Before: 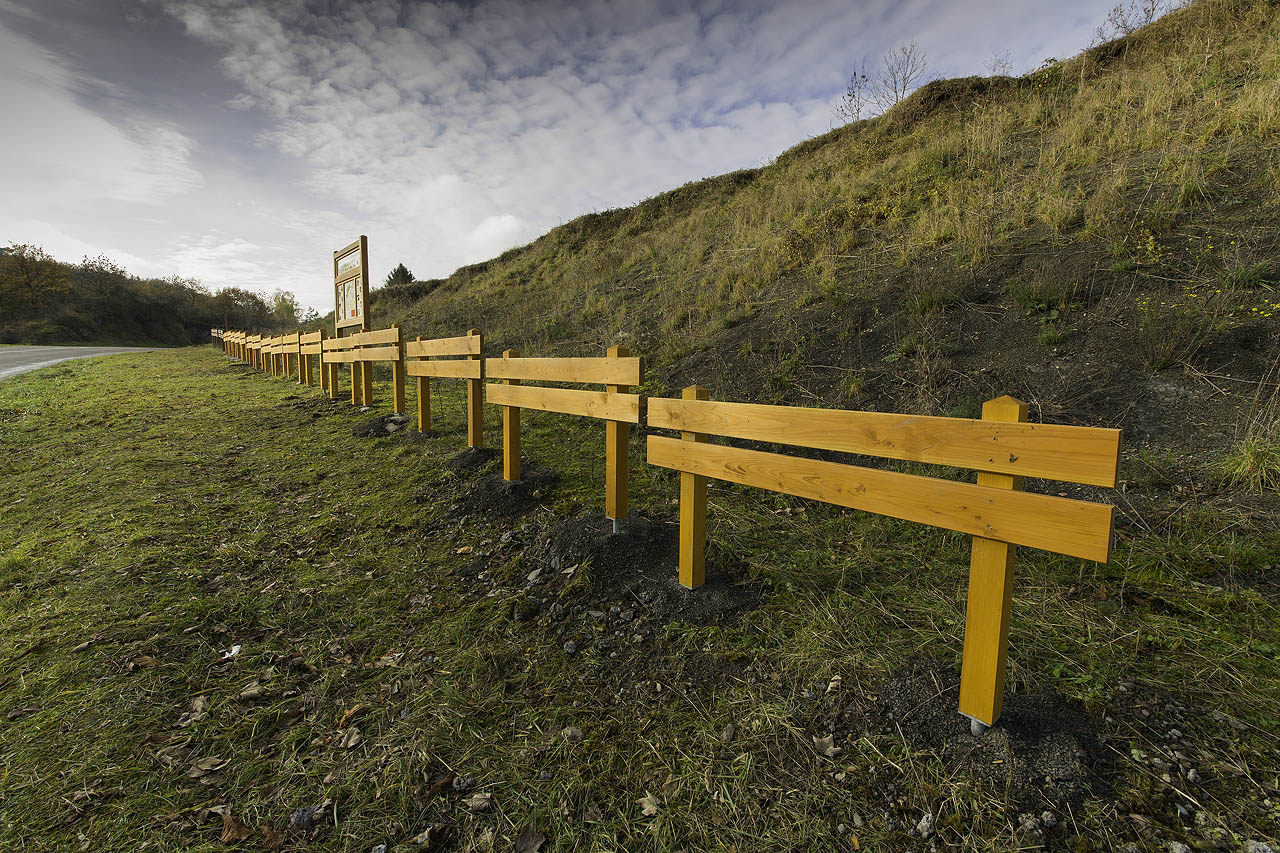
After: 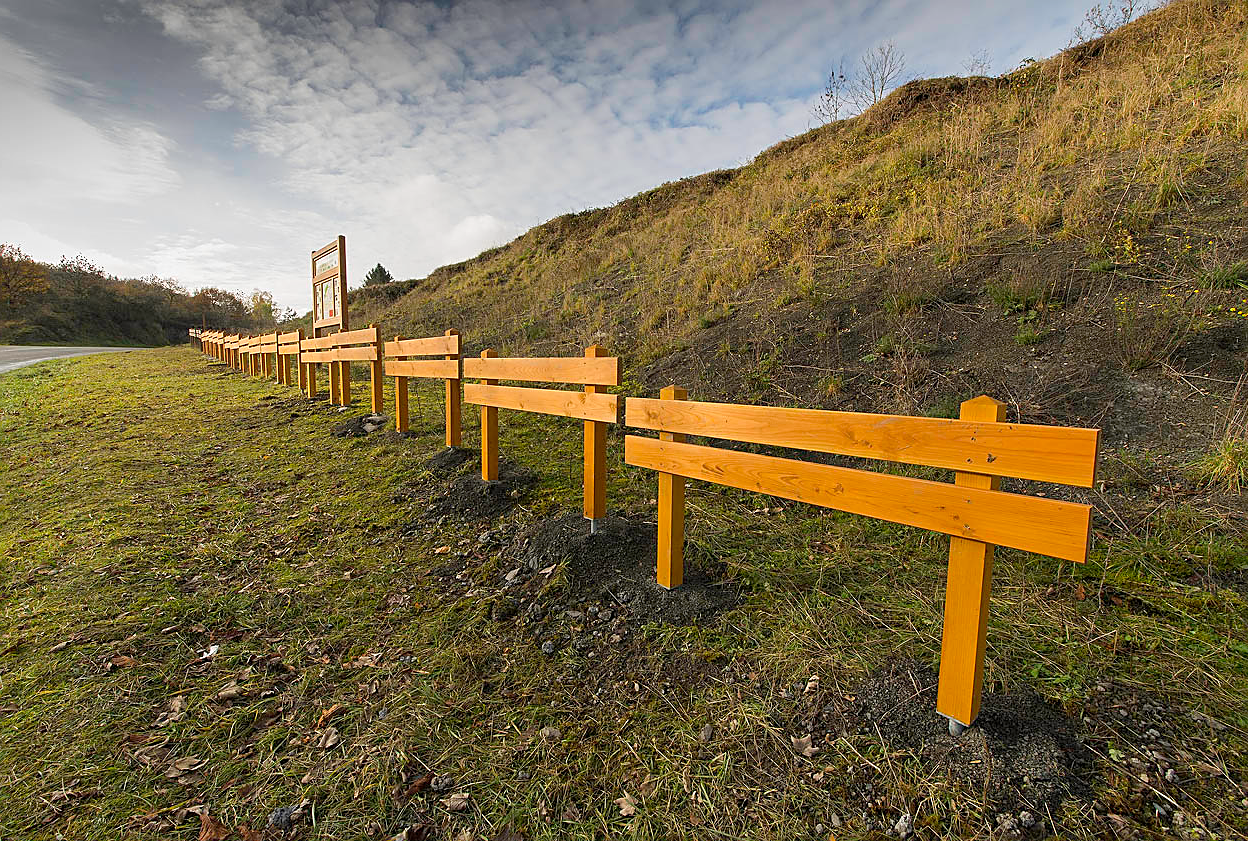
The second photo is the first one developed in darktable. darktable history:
crop and rotate: left 1.79%, right 0.675%, bottom 1.322%
sharpen: on, module defaults
